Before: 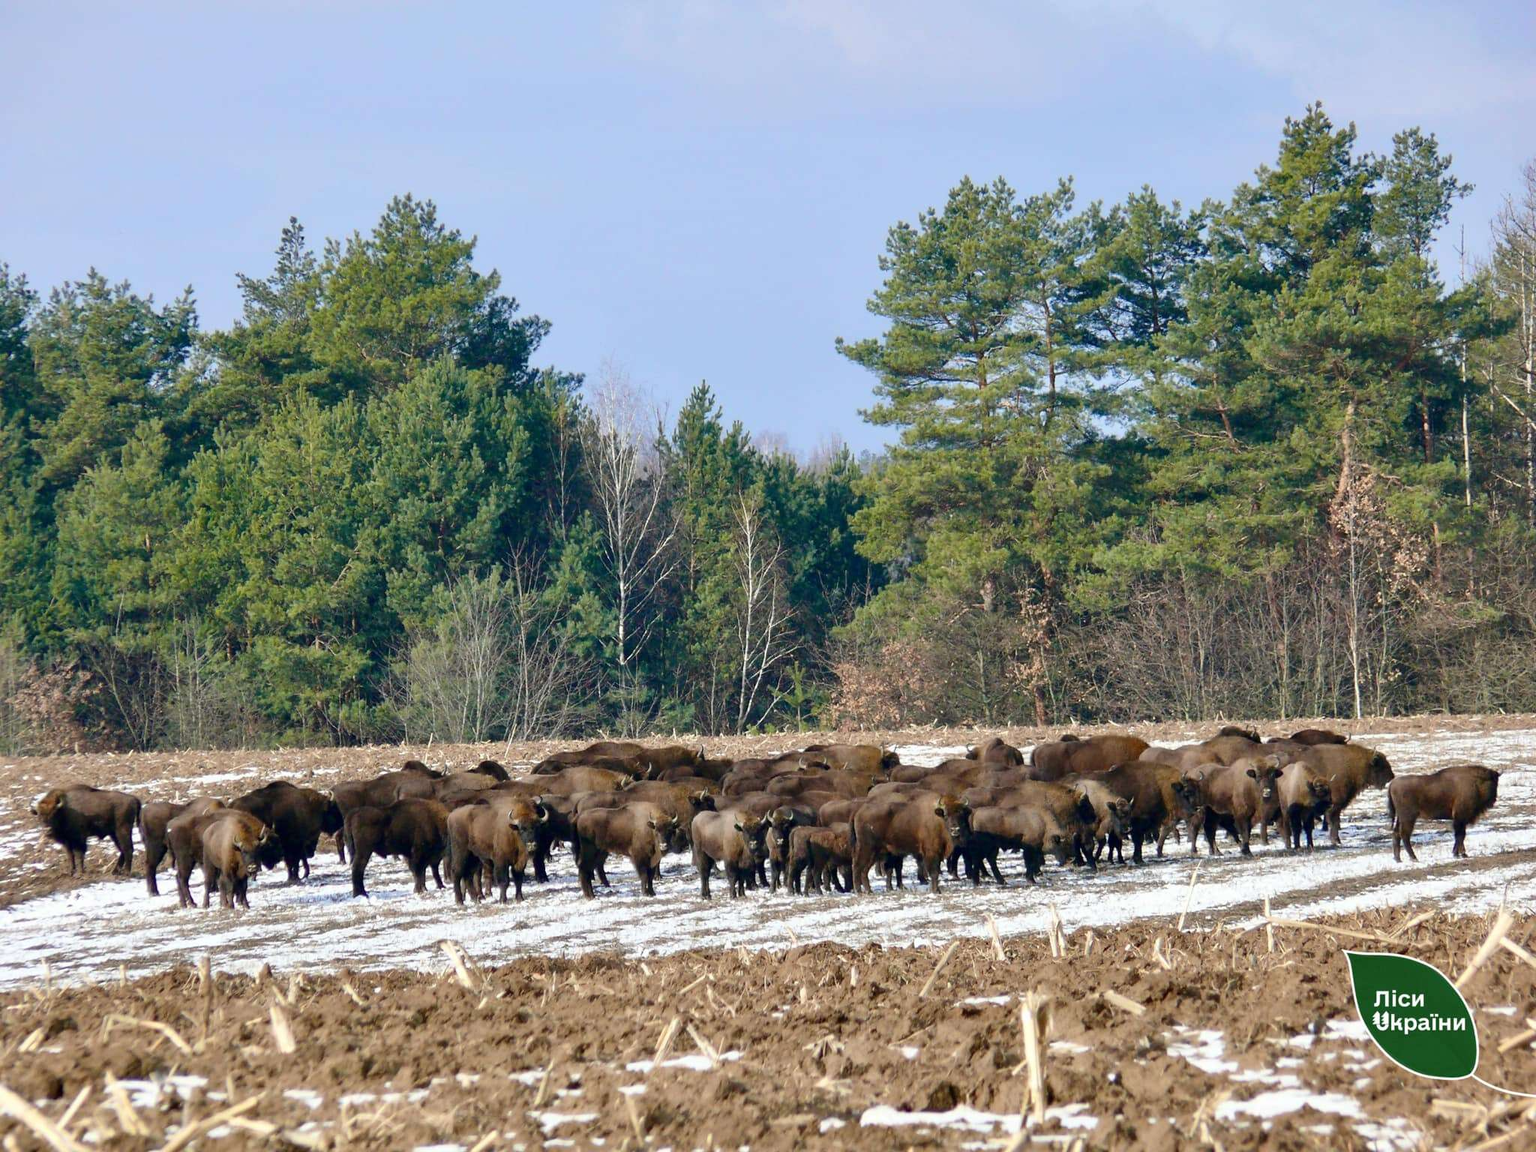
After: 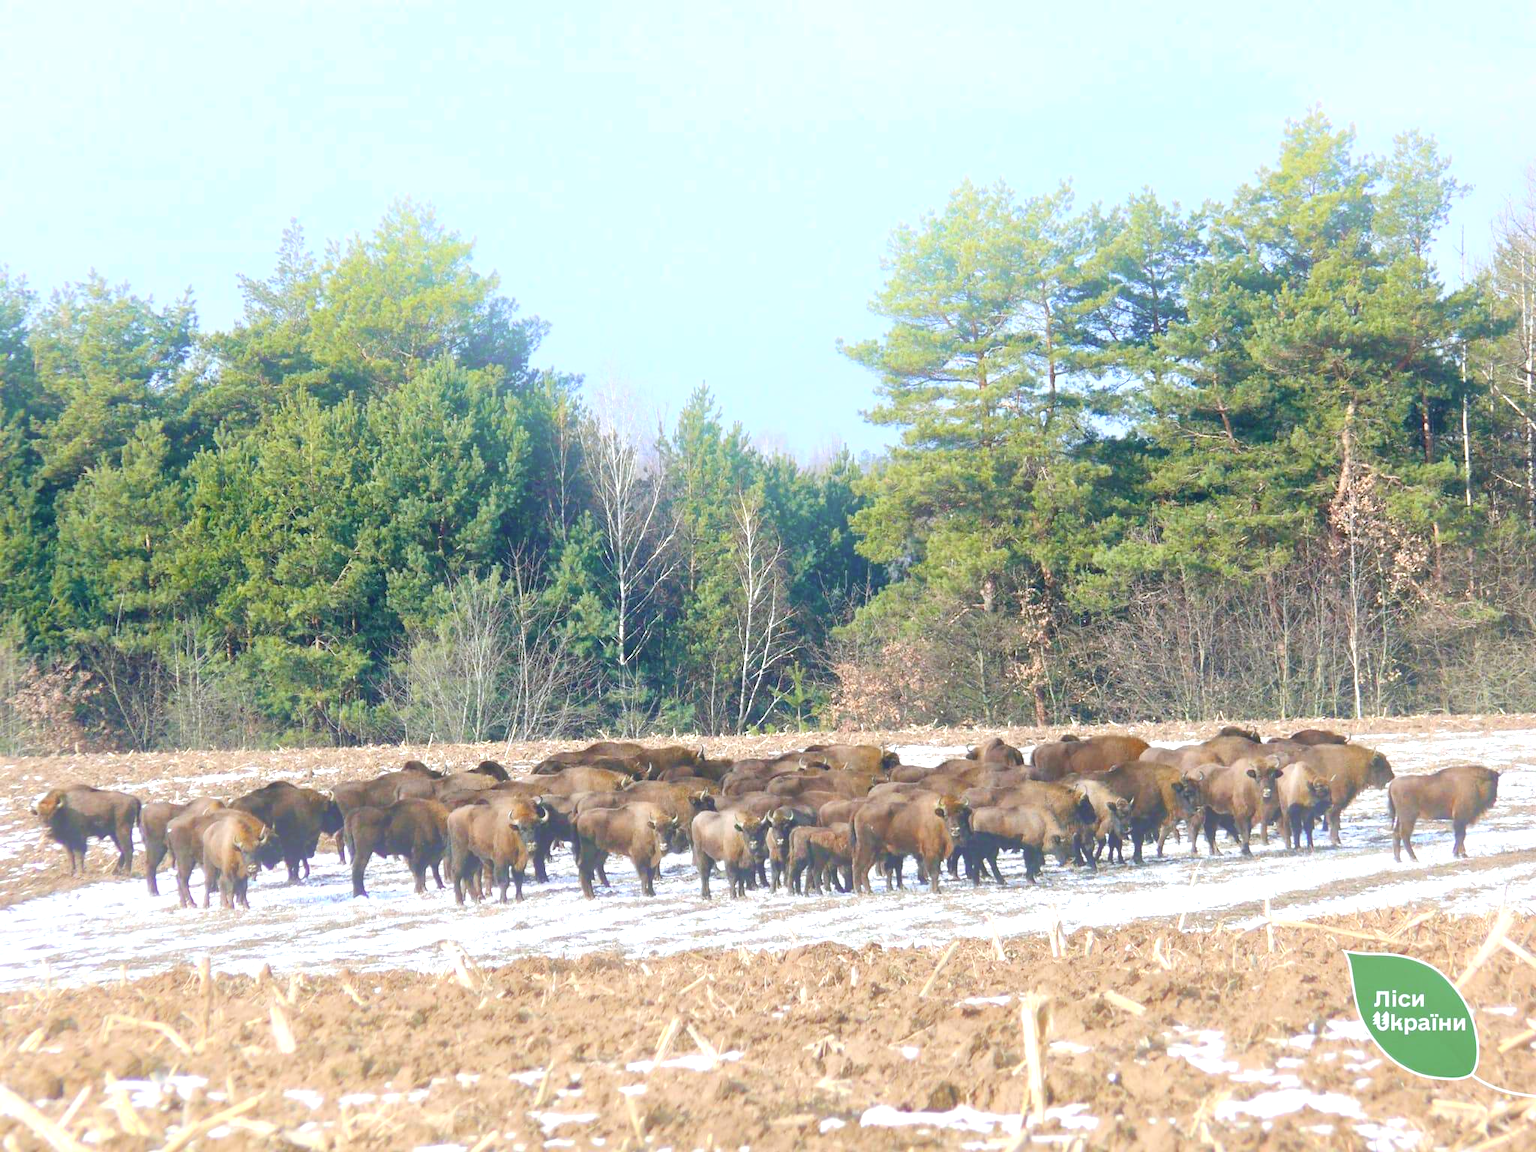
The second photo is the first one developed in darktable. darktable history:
bloom: size 38%, threshold 95%, strength 30%
white balance: red 0.98, blue 1.034
exposure: exposure 0.648 EV, compensate highlight preservation false
